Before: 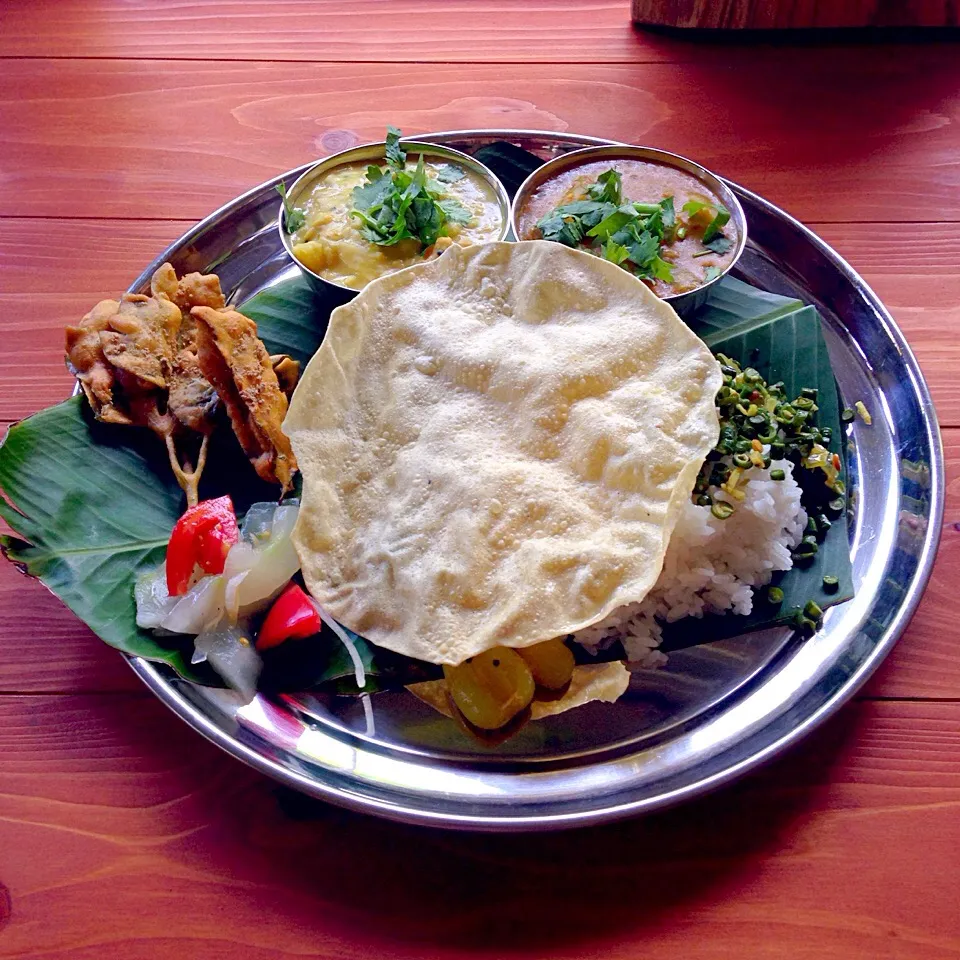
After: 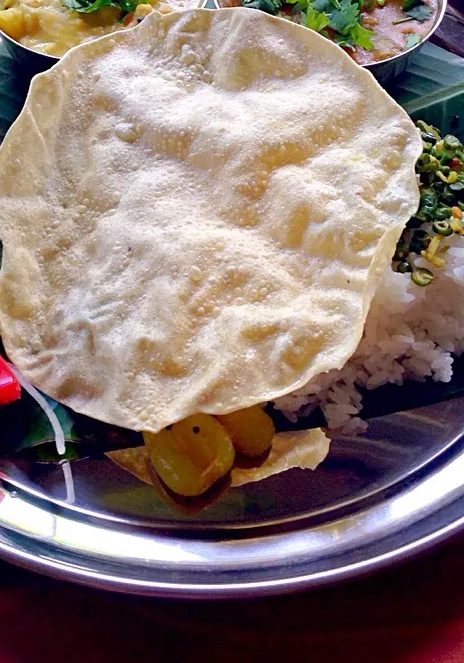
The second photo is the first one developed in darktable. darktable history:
crop: left 31.312%, top 24.343%, right 20.326%, bottom 6.531%
